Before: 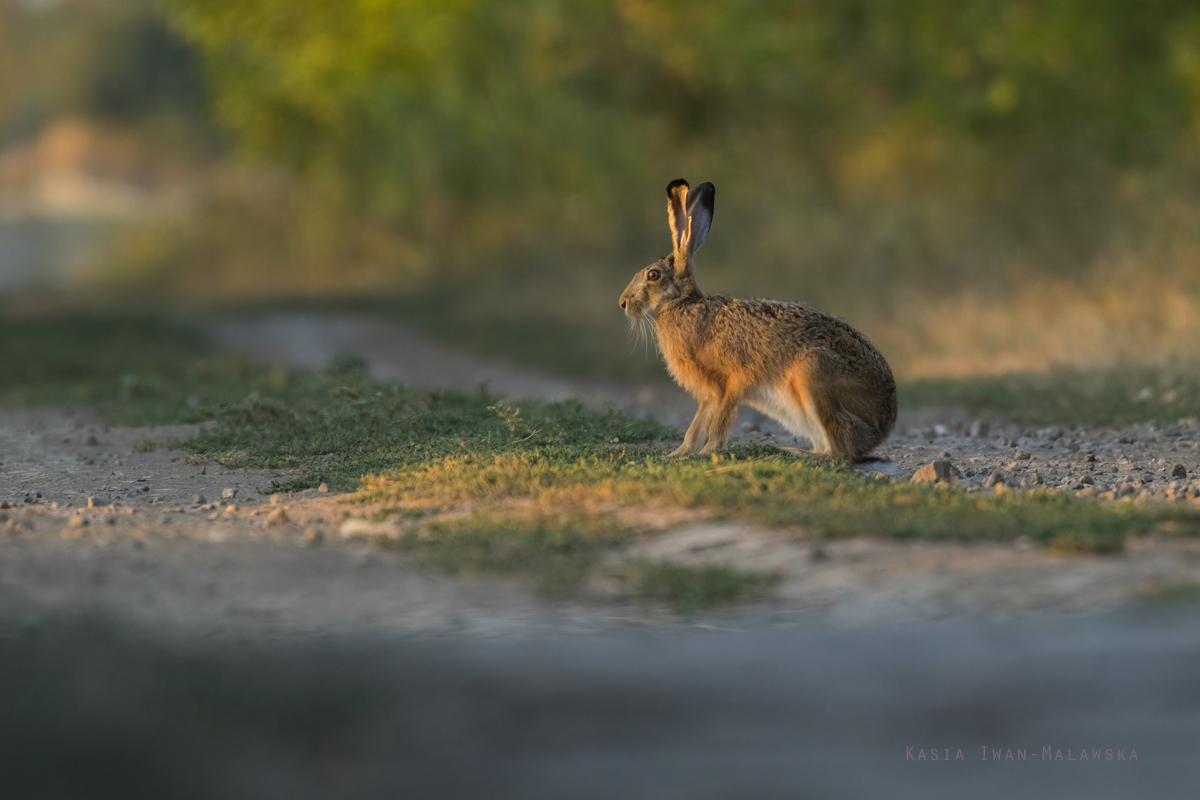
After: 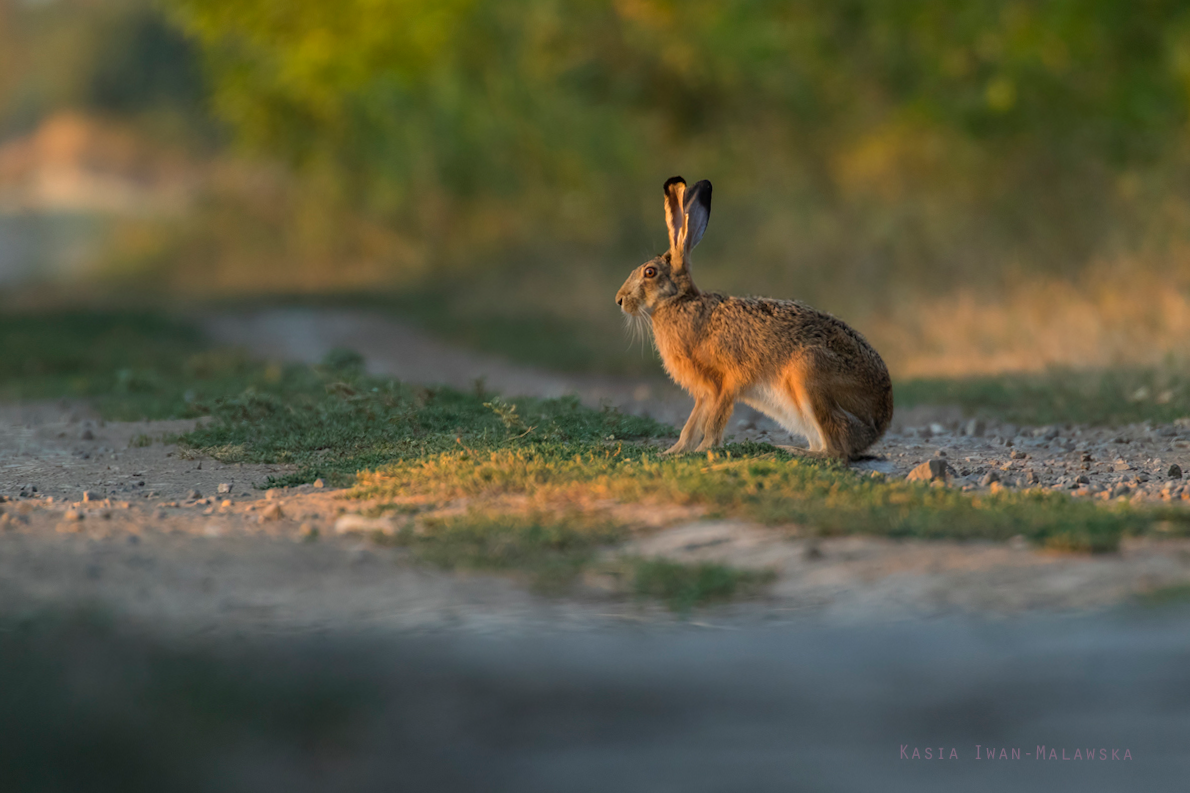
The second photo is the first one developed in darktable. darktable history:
crop and rotate: angle -0.303°
